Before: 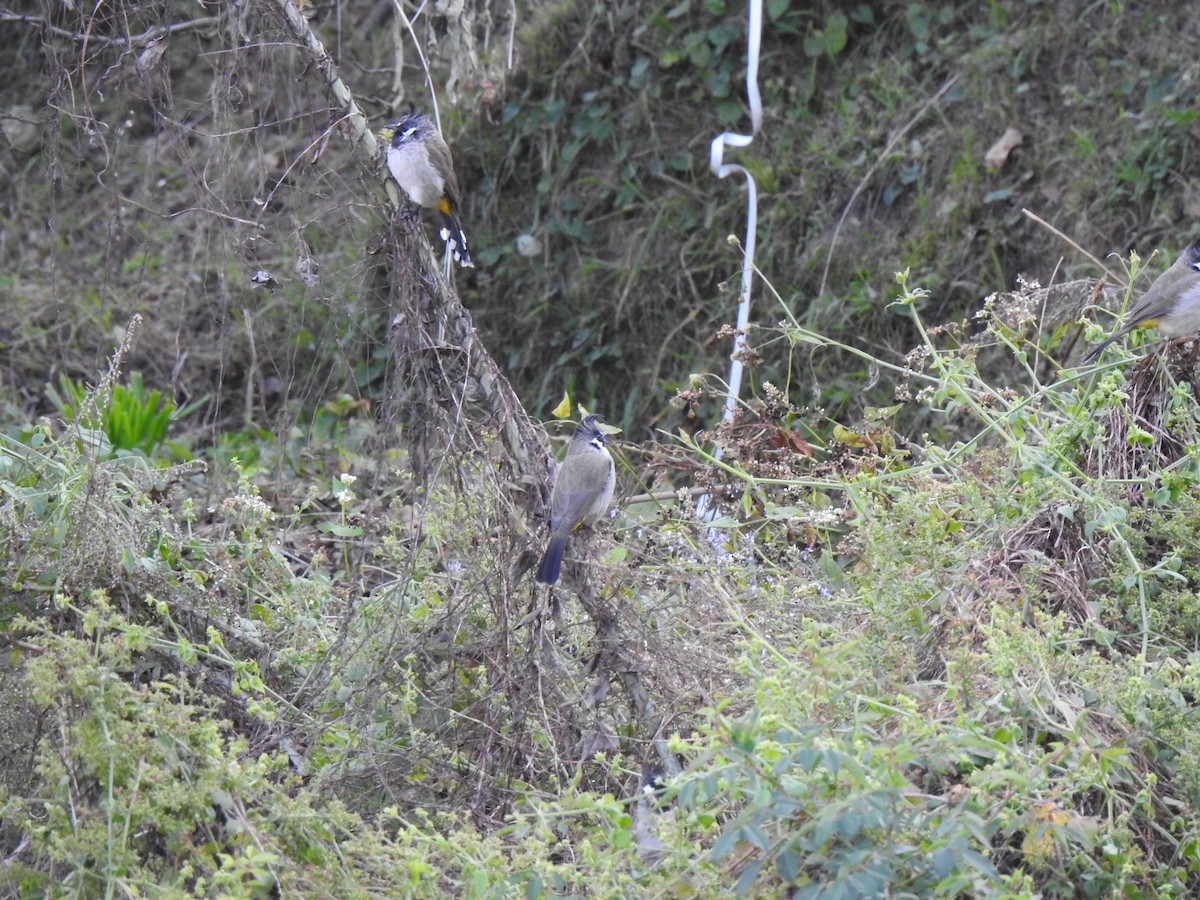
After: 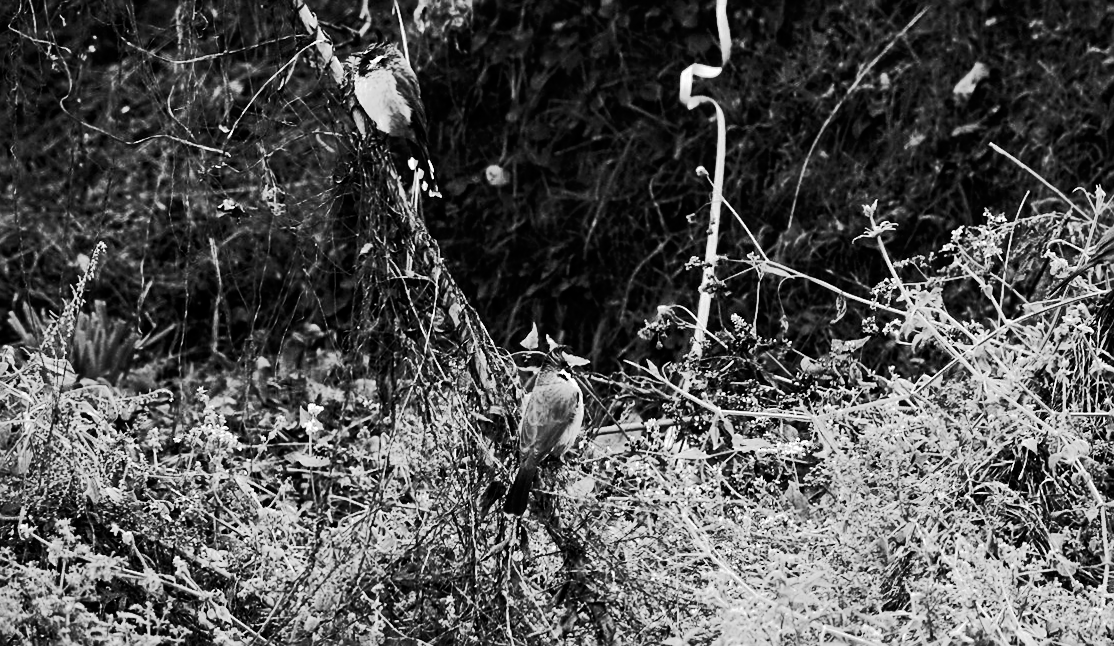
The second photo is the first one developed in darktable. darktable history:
local contrast: highlights 100%, shadows 100%, detail 120%, midtone range 0.2
monochrome: a 14.95, b -89.96
contrast brightness saturation: contrast 0.22, brightness -0.19, saturation 0.24
white balance: red 0.766, blue 1.537
sharpen: on, module defaults
crop: left 2.737%, top 7.287%, right 3.421%, bottom 20.179%
rotate and perspective: rotation 0.174°, lens shift (vertical) 0.013, lens shift (horizontal) 0.019, shear 0.001, automatic cropping original format, crop left 0.007, crop right 0.991, crop top 0.016, crop bottom 0.997
tone curve: curves: ch0 [(0, 0) (0.003, 0.005) (0.011, 0.007) (0.025, 0.009) (0.044, 0.013) (0.069, 0.017) (0.1, 0.02) (0.136, 0.029) (0.177, 0.052) (0.224, 0.086) (0.277, 0.129) (0.335, 0.188) (0.399, 0.256) (0.468, 0.361) (0.543, 0.526) (0.623, 0.696) (0.709, 0.784) (0.801, 0.85) (0.898, 0.882) (1, 1)], preserve colors none
